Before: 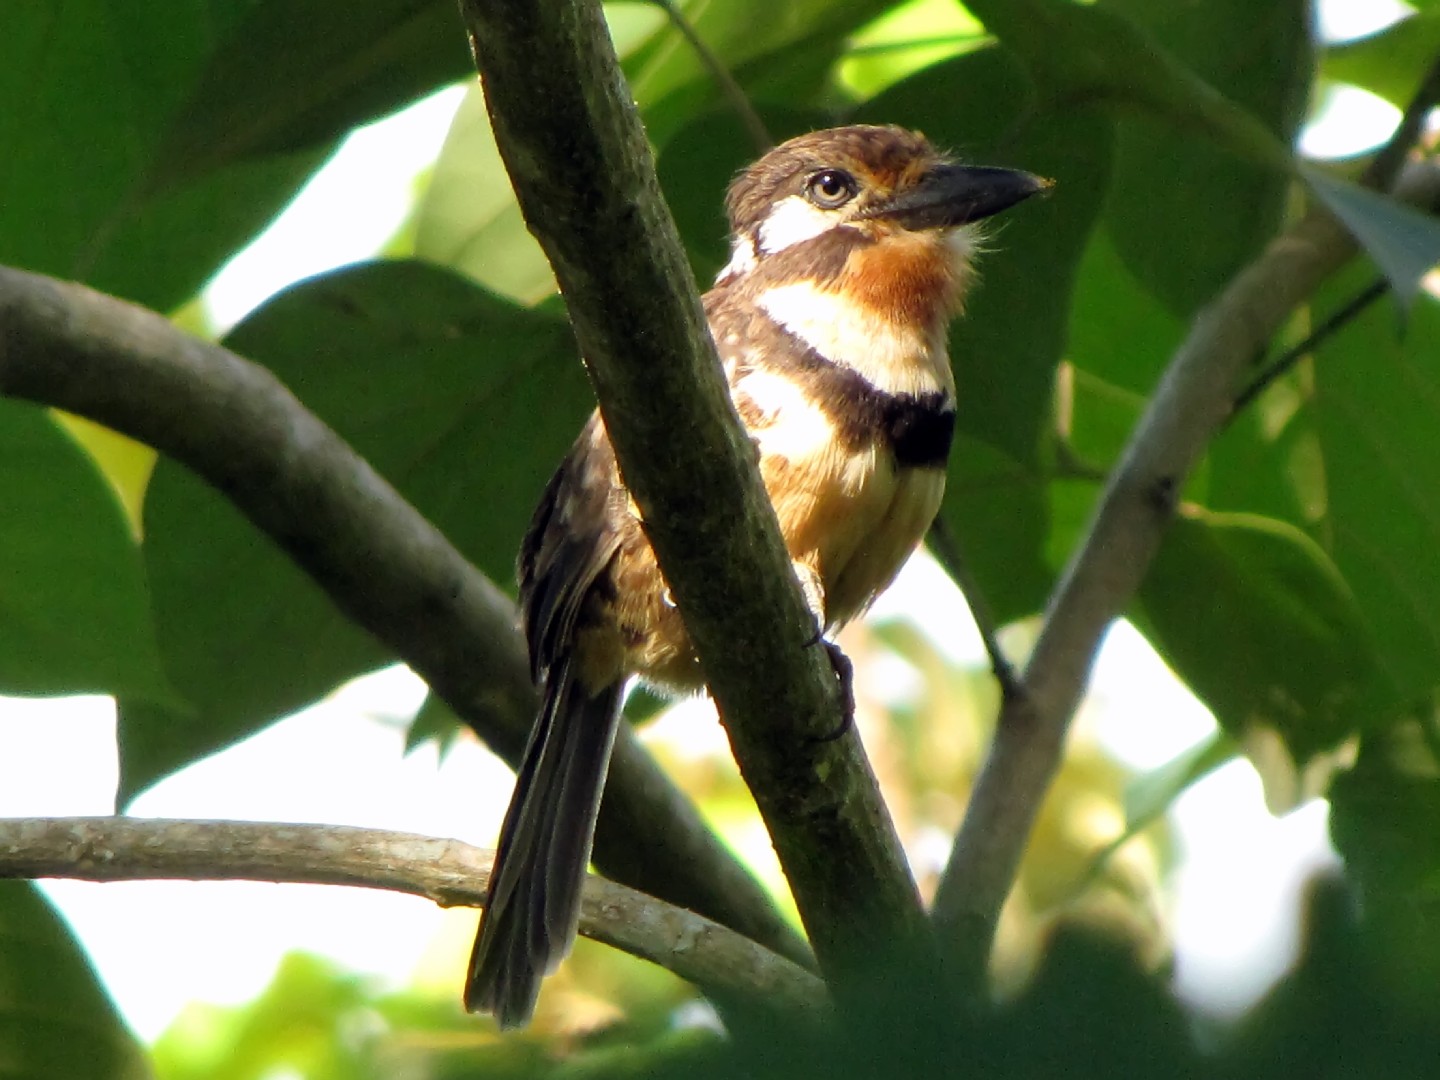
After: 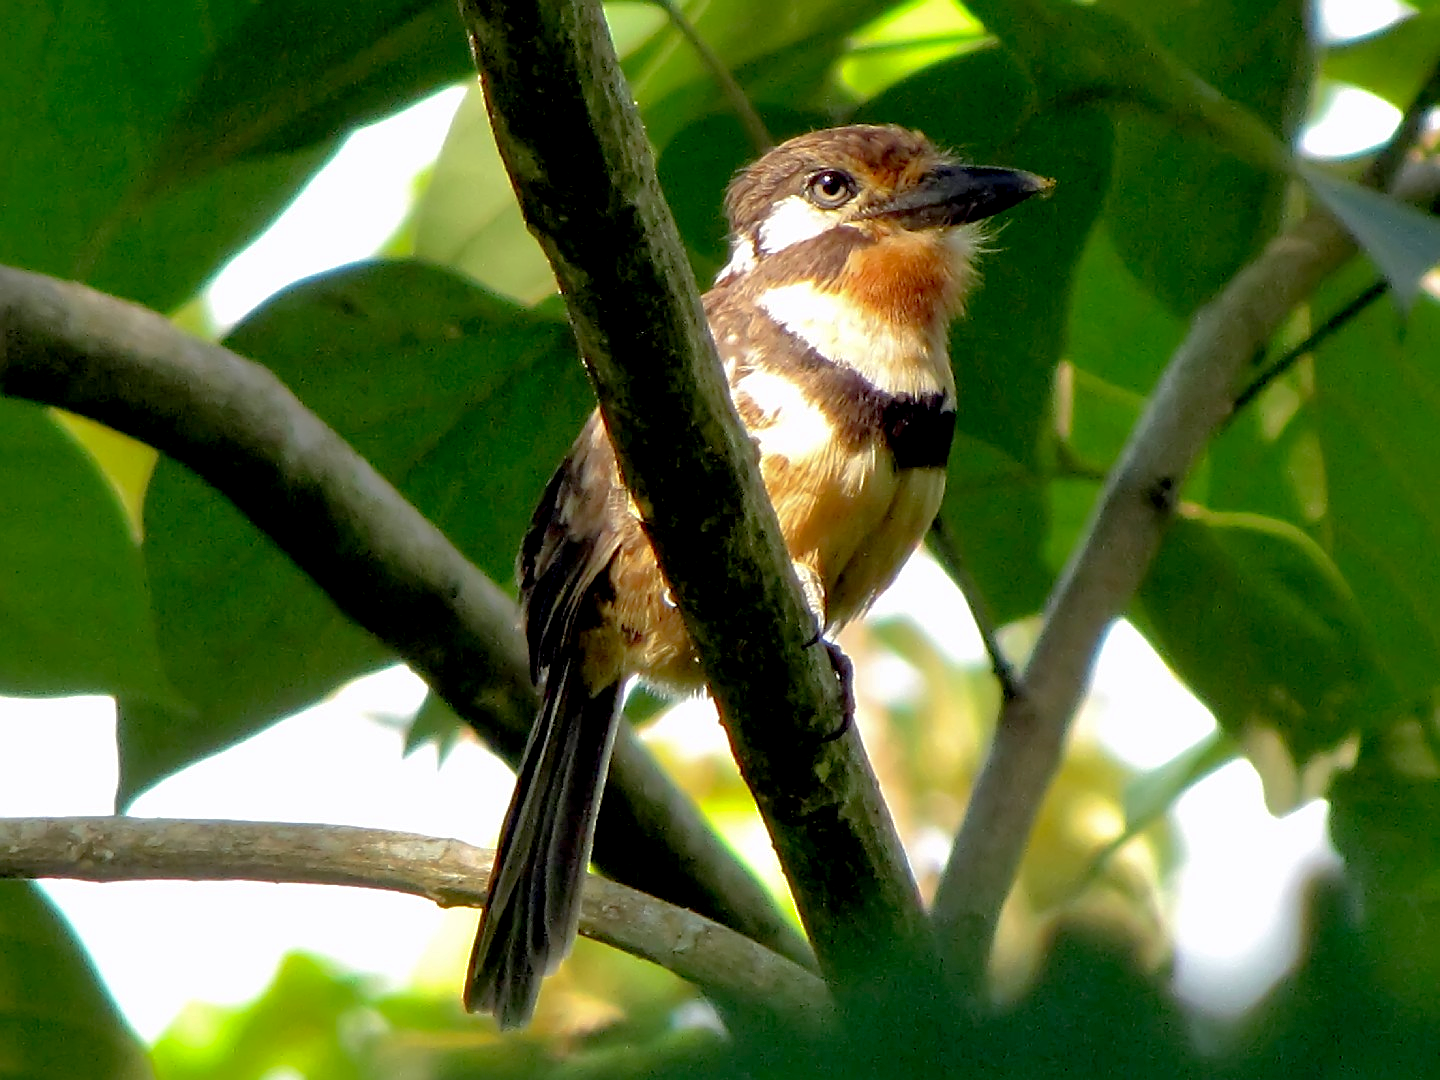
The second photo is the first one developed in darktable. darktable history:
sharpen: on, module defaults
exposure: black level correction 0.01, exposure 0.011 EV, compensate highlight preservation false
shadows and highlights: on, module defaults
white balance: emerald 1
